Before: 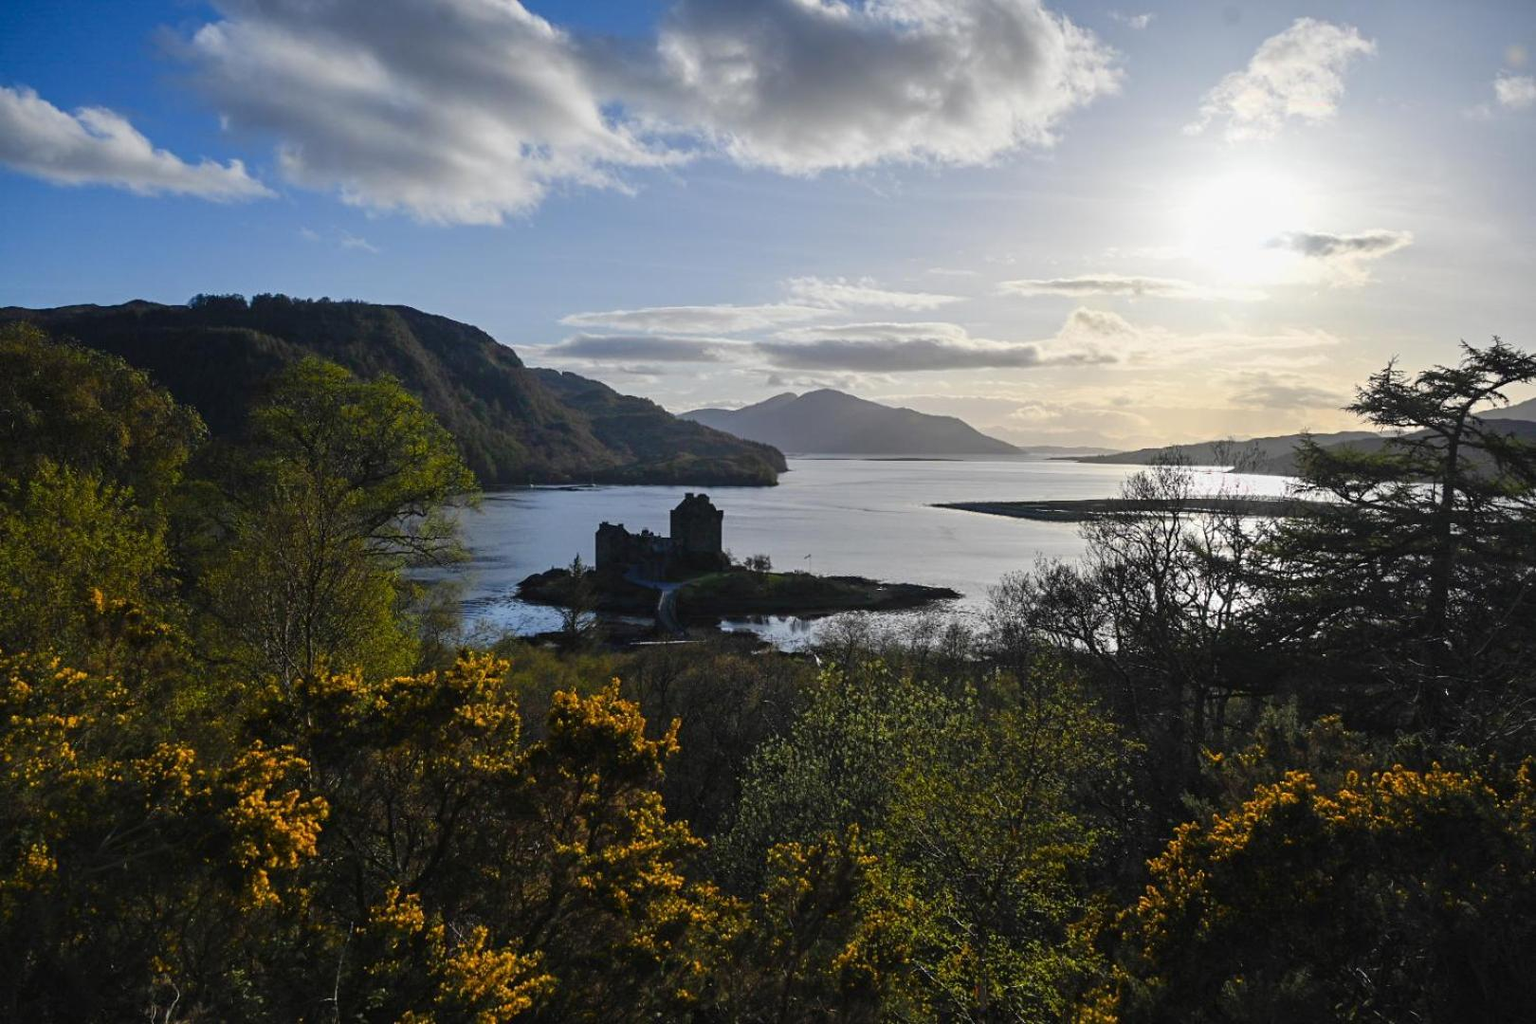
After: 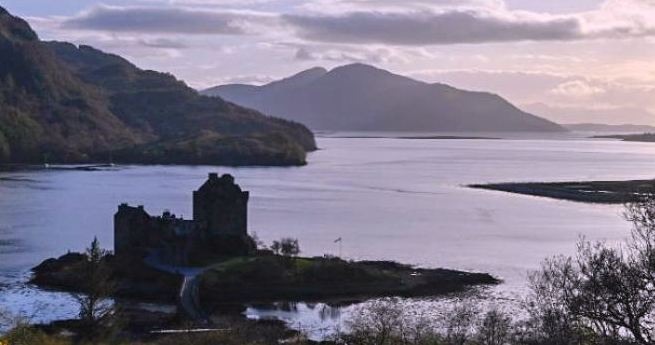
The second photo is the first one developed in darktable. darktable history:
white balance: red 1.066, blue 1.119
crop: left 31.751%, top 32.172%, right 27.8%, bottom 35.83%
